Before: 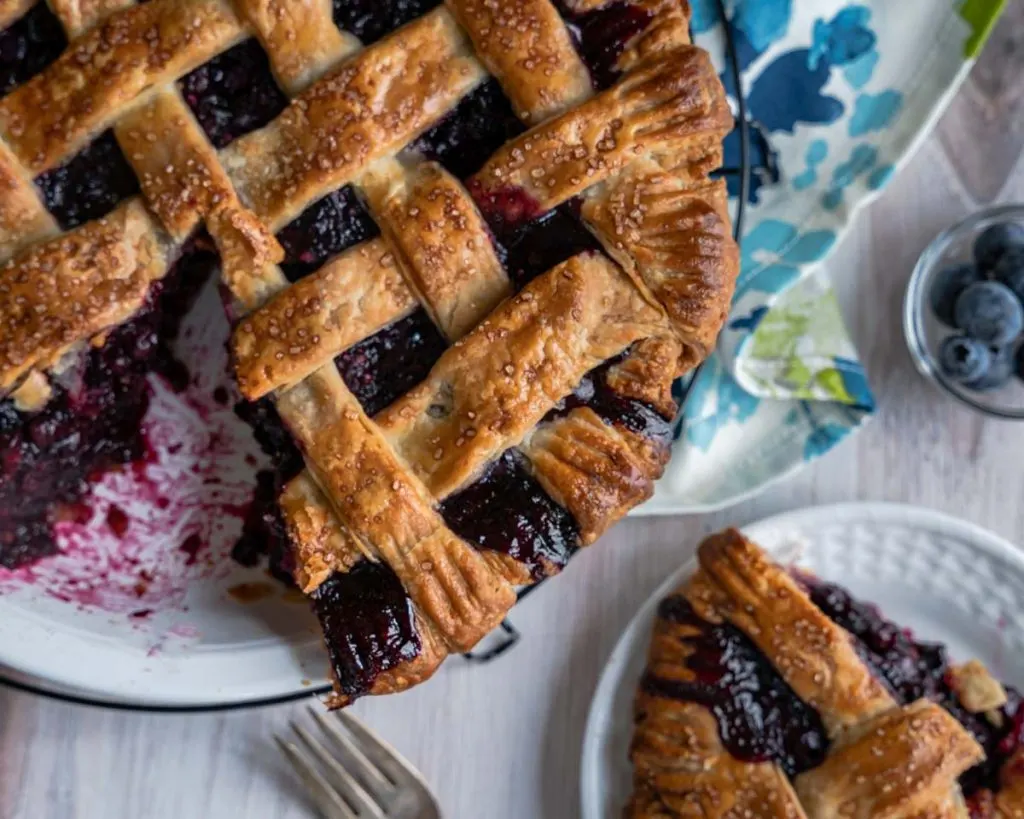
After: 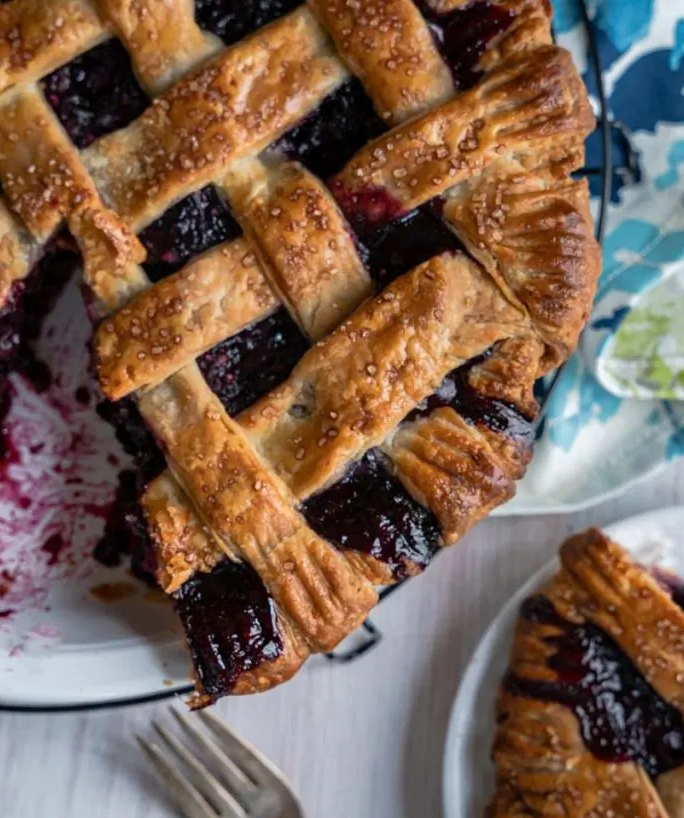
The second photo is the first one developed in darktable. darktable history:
crop and rotate: left 13.545%, right 19.647%
